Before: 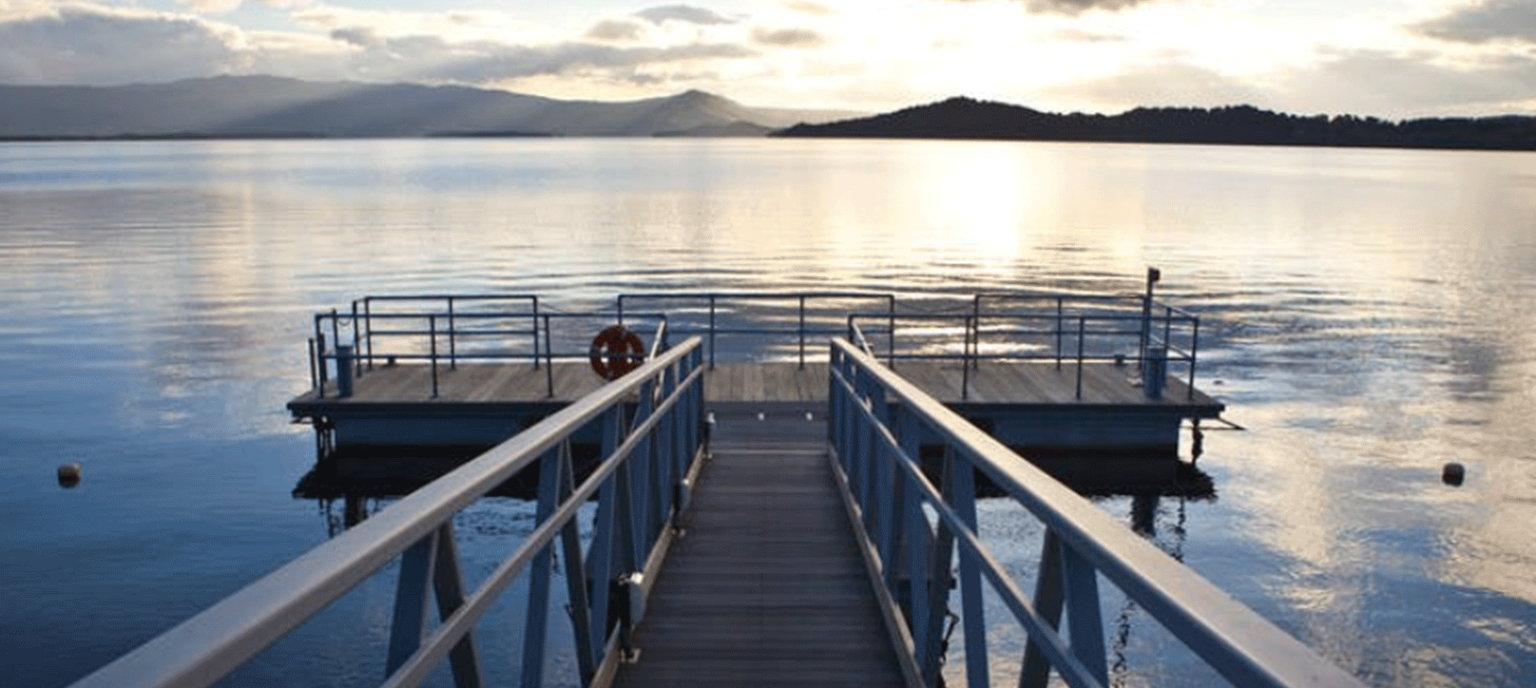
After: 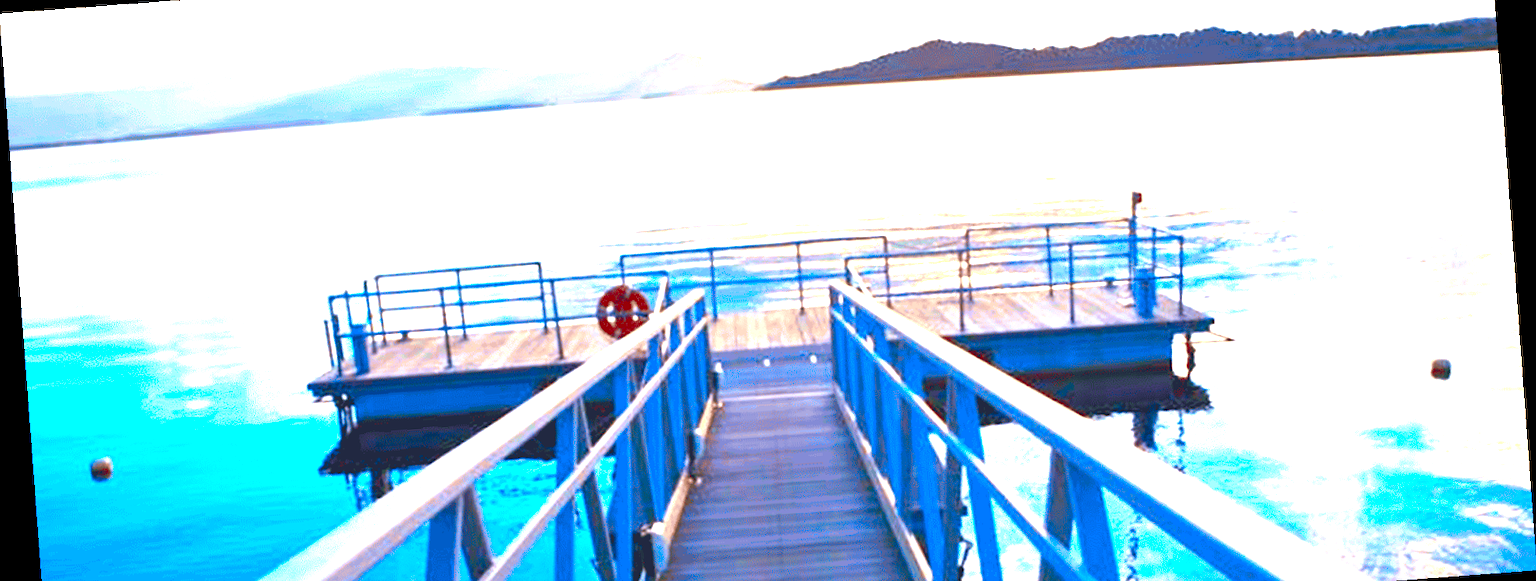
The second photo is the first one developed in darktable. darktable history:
crop and rotate: top 12.5%, bottom 12.5%
rotate and perspective: rotation -4.25°, automatic cropping off
color correction: highlights a* 1.59, highlights b* -1.7, saturation 2.48
exposure: black level correction 0.001, exposure 2.607 EV, compensate exposure bias true, compensate highlight preservation false
